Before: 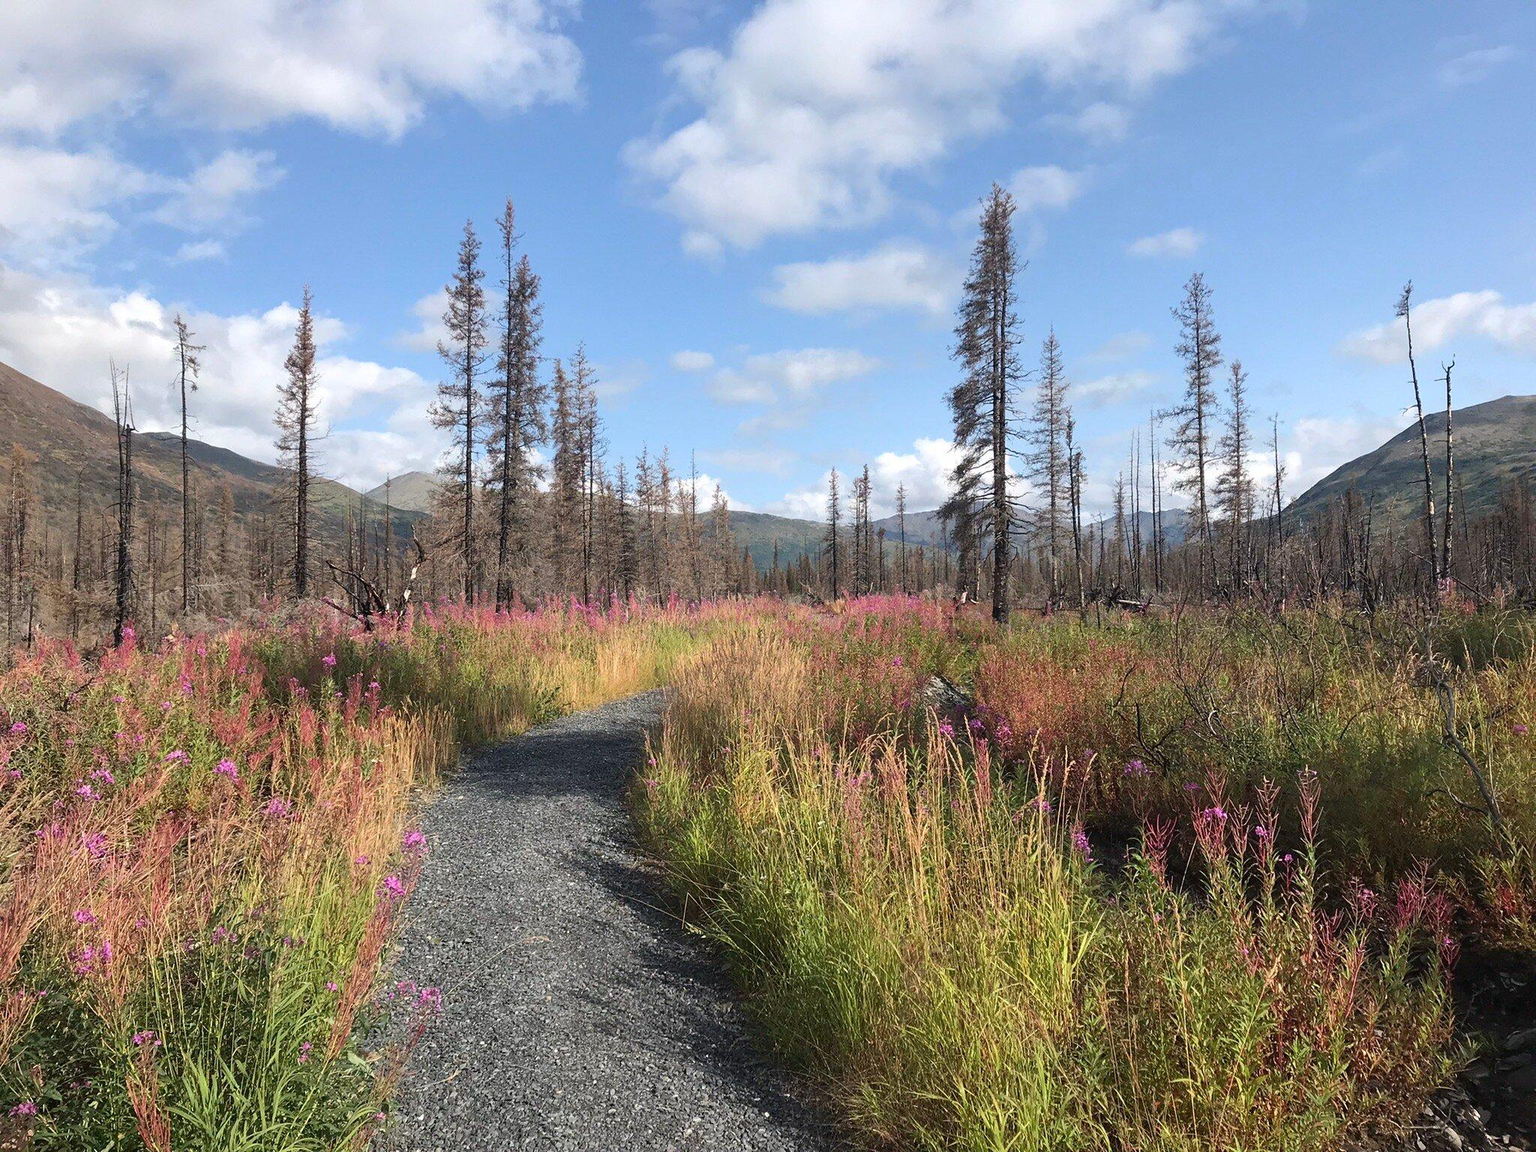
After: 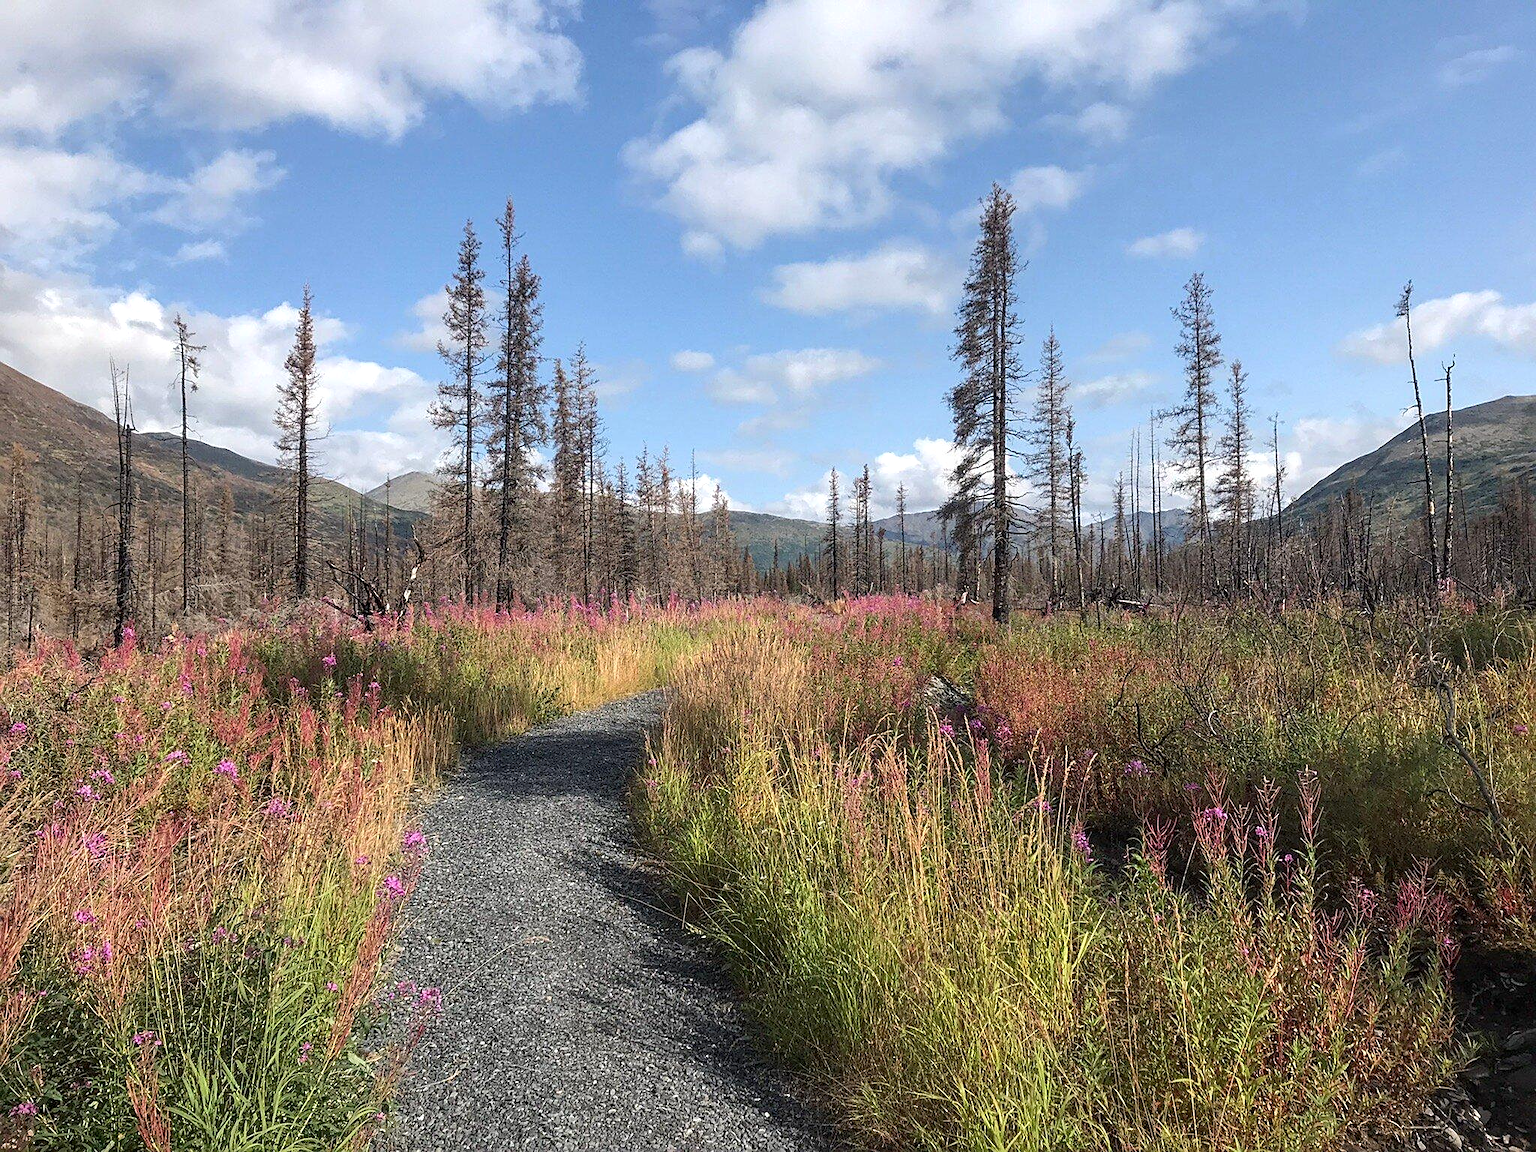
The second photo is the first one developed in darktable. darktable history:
local contrast: on, module defaults
sharpen: amount 0.464
